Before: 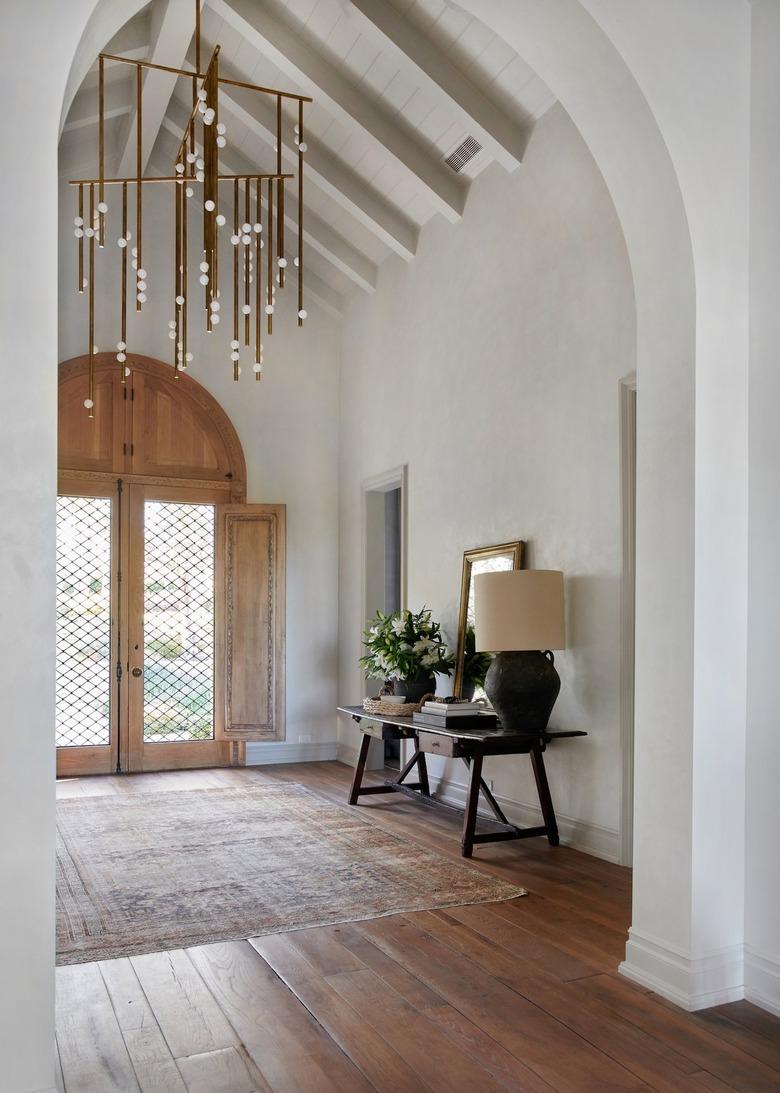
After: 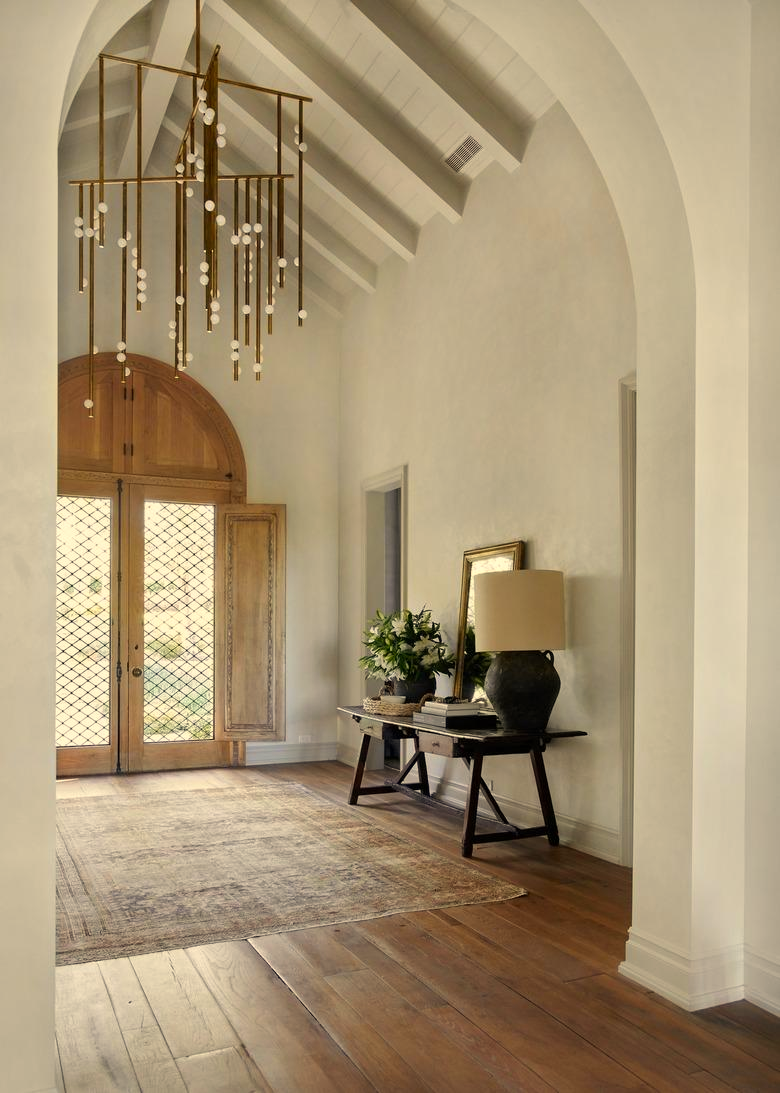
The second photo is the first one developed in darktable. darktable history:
color correction: highlights a* 2.41, highlights b* 23.47
